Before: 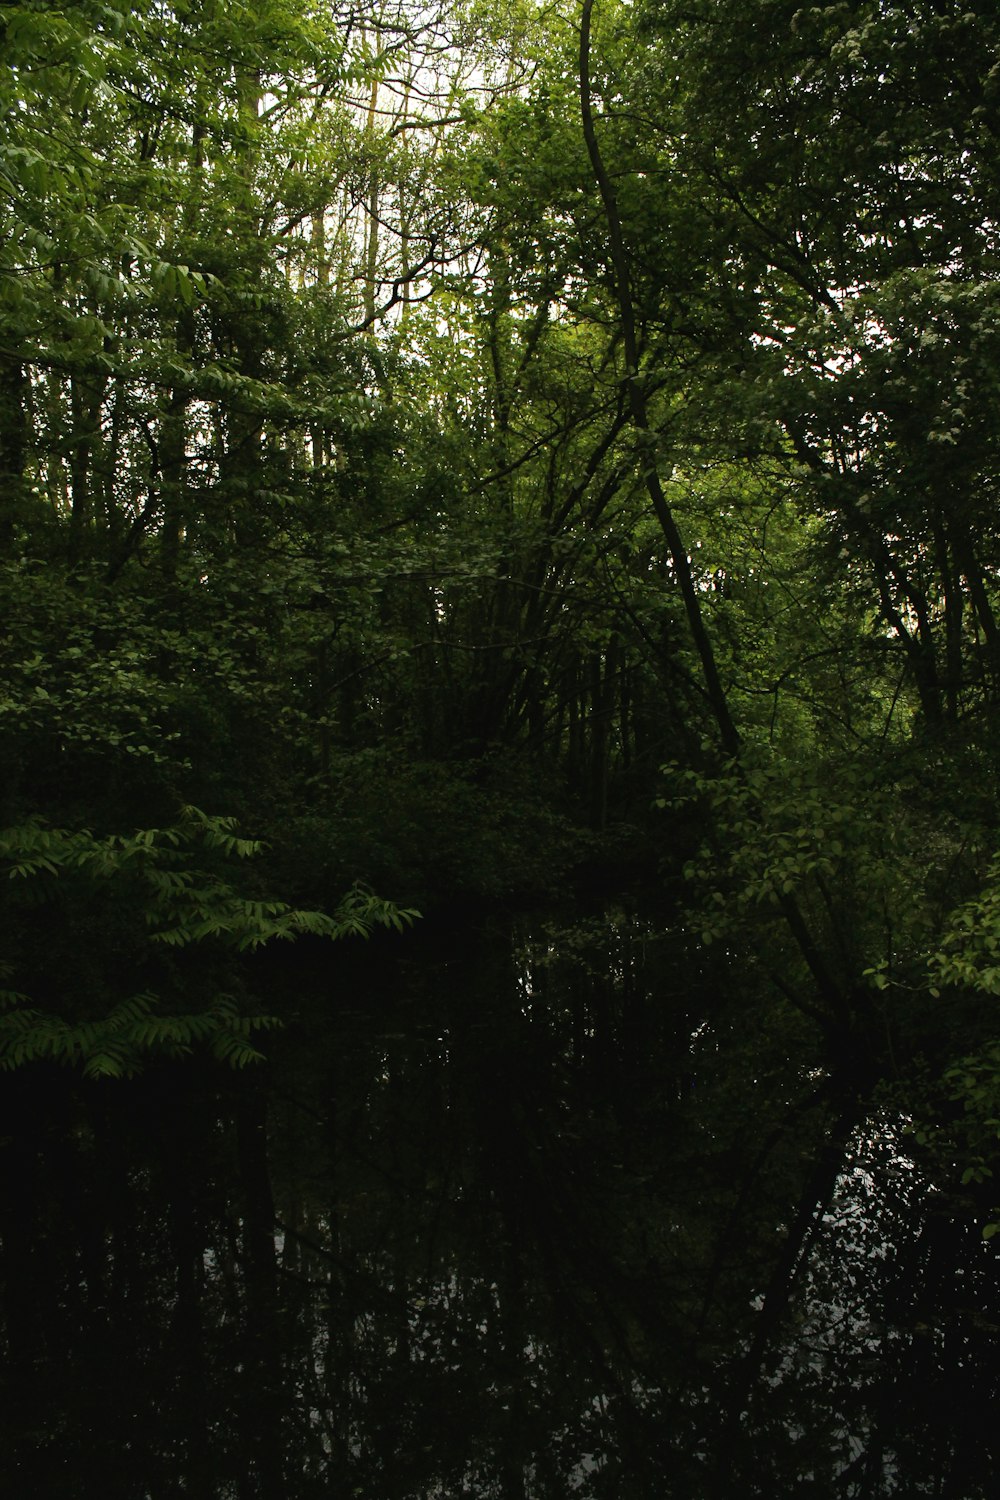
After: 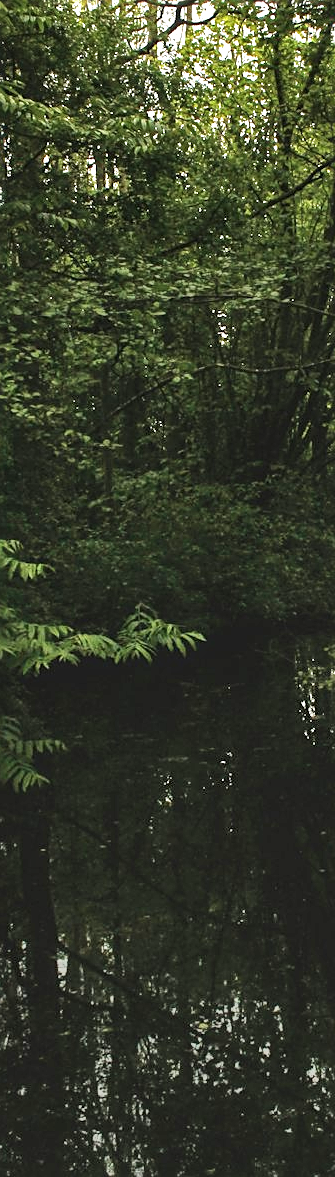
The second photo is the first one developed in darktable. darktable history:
sharpen: on, module defaults
exposure: black level correction -0.002, exposure 0.708 EV, compensate exposure bias true, compensate highlight preservation false
local contrast: on, module defaults
shadows and highlights: shadows 52.34, highlights -28.23, soften with gaussian
crop and rotate: left 21.77%, top 18.528%, right 44.676%, bottom 2.997%
